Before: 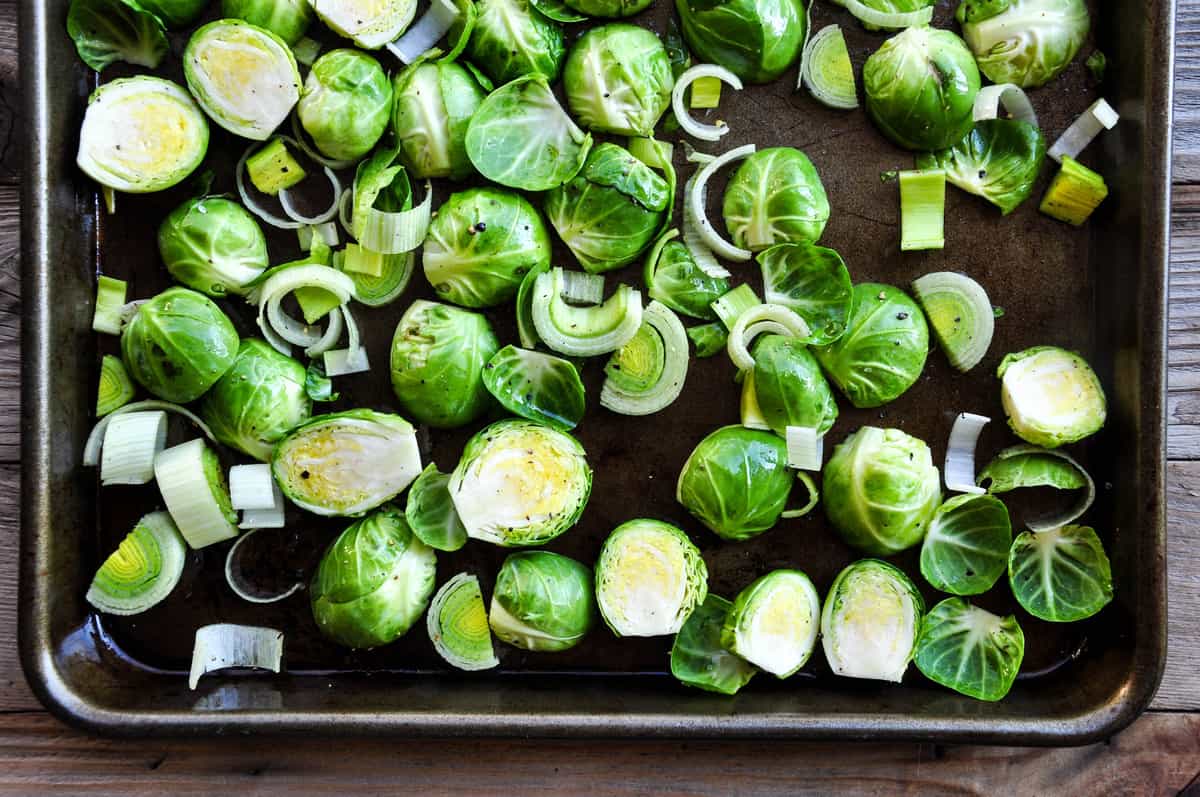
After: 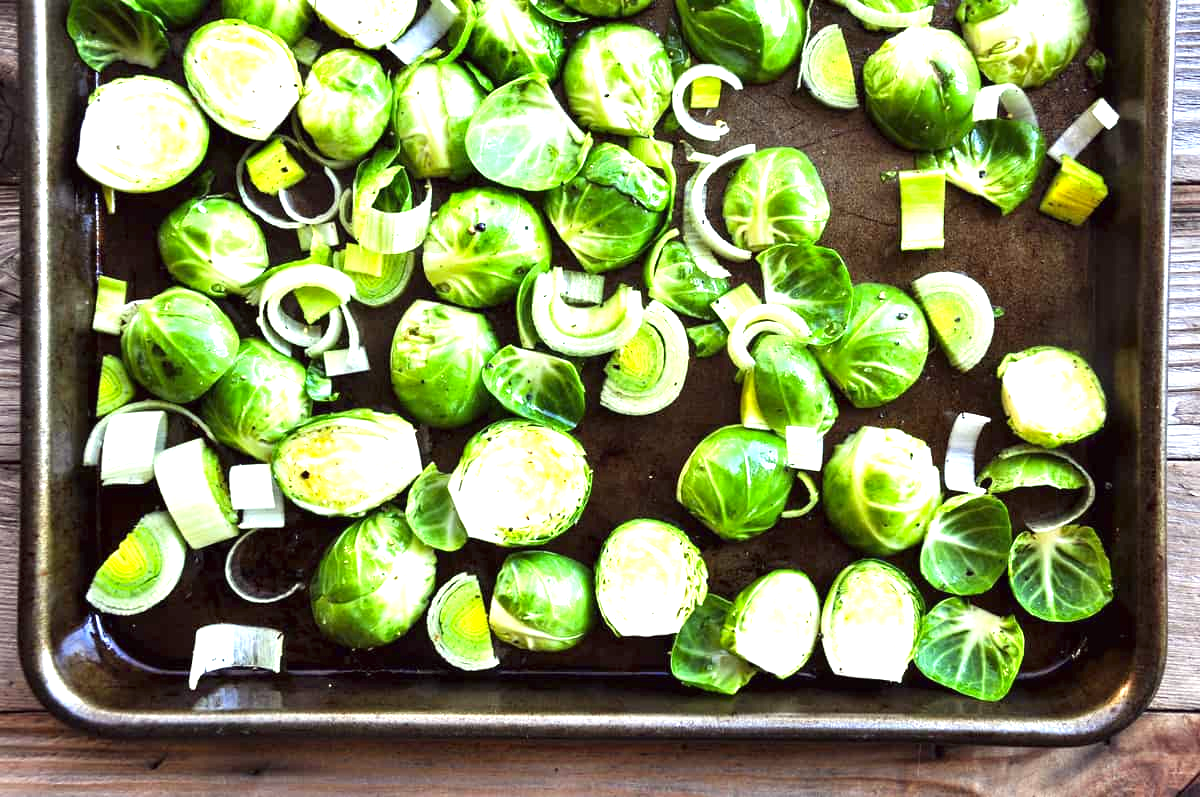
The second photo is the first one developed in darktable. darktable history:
color correction: highlights a* -0.95, highlights b* 4.5, shadows a* 3.55
exposure: black level correction 0, exposure 1.2 EV, compensate exposure bias true, compensate highlight preservation false
